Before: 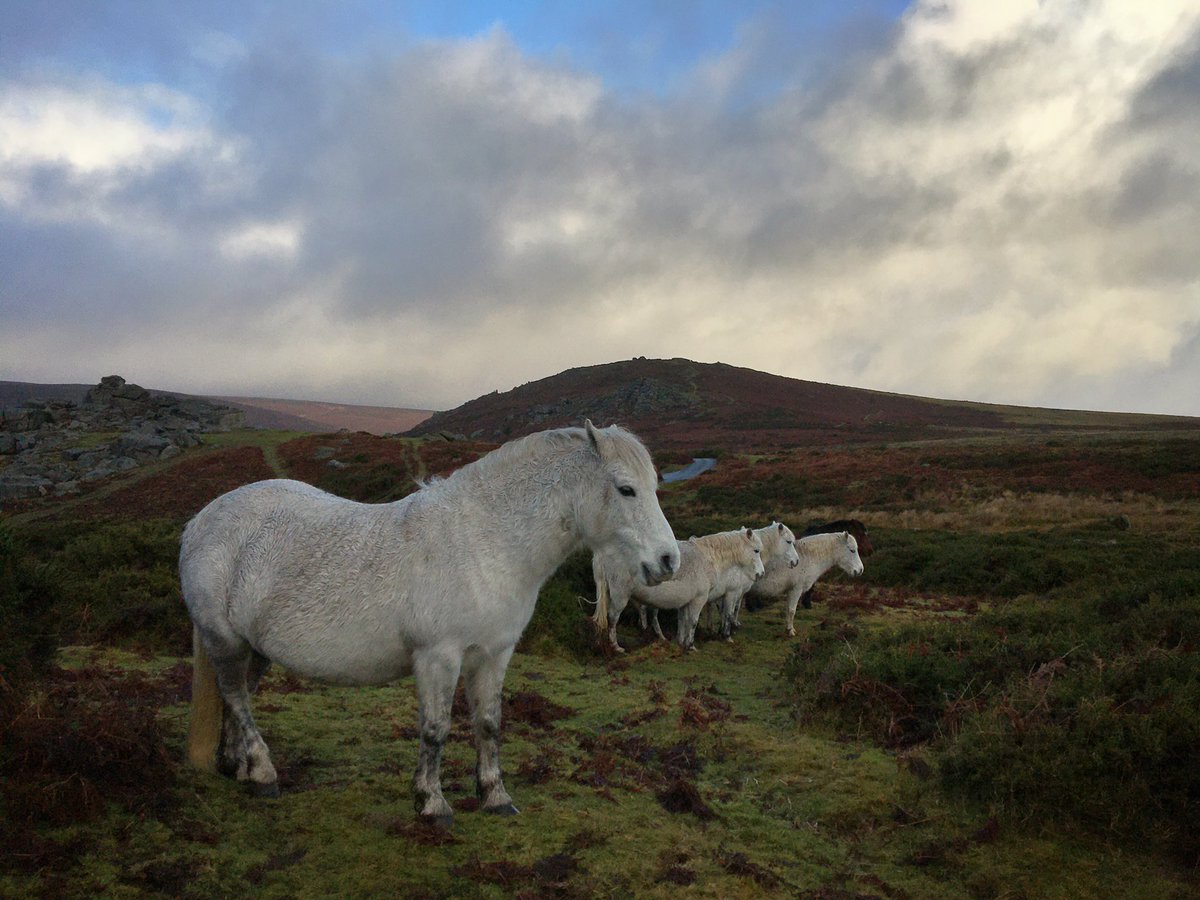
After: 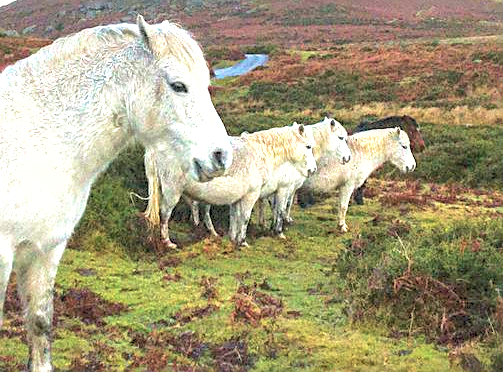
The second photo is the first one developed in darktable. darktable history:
crop: left 37.337%, top 44.997%, right 20.706%, bottom 13.617%
tone equalizer: -8 EV -0.435 EV, -7 EV -0.369 EV, -6 EV -0.369 EV, -5 EV -0.203 EV, -3 EV 0.239 EV, -2 EV 0.341 EV, -1 EV 0.385 EV, +0 EV 0.412 EV, edges refinement/feathering 500, mask exposure compensation -1.57 EV, preserve details no
local contrast: on, module defaults
shadows and highlights: on, module defaults
contrast brightness saturation: contrast 0.097, brightness 0.31, saturation 0.145
exposure: black level correction 0, exposure 1.896 EV, compensate exposure bias true, compensate highlight preservation false
velvia: on, module defaults
sharpen: on, module defaults
